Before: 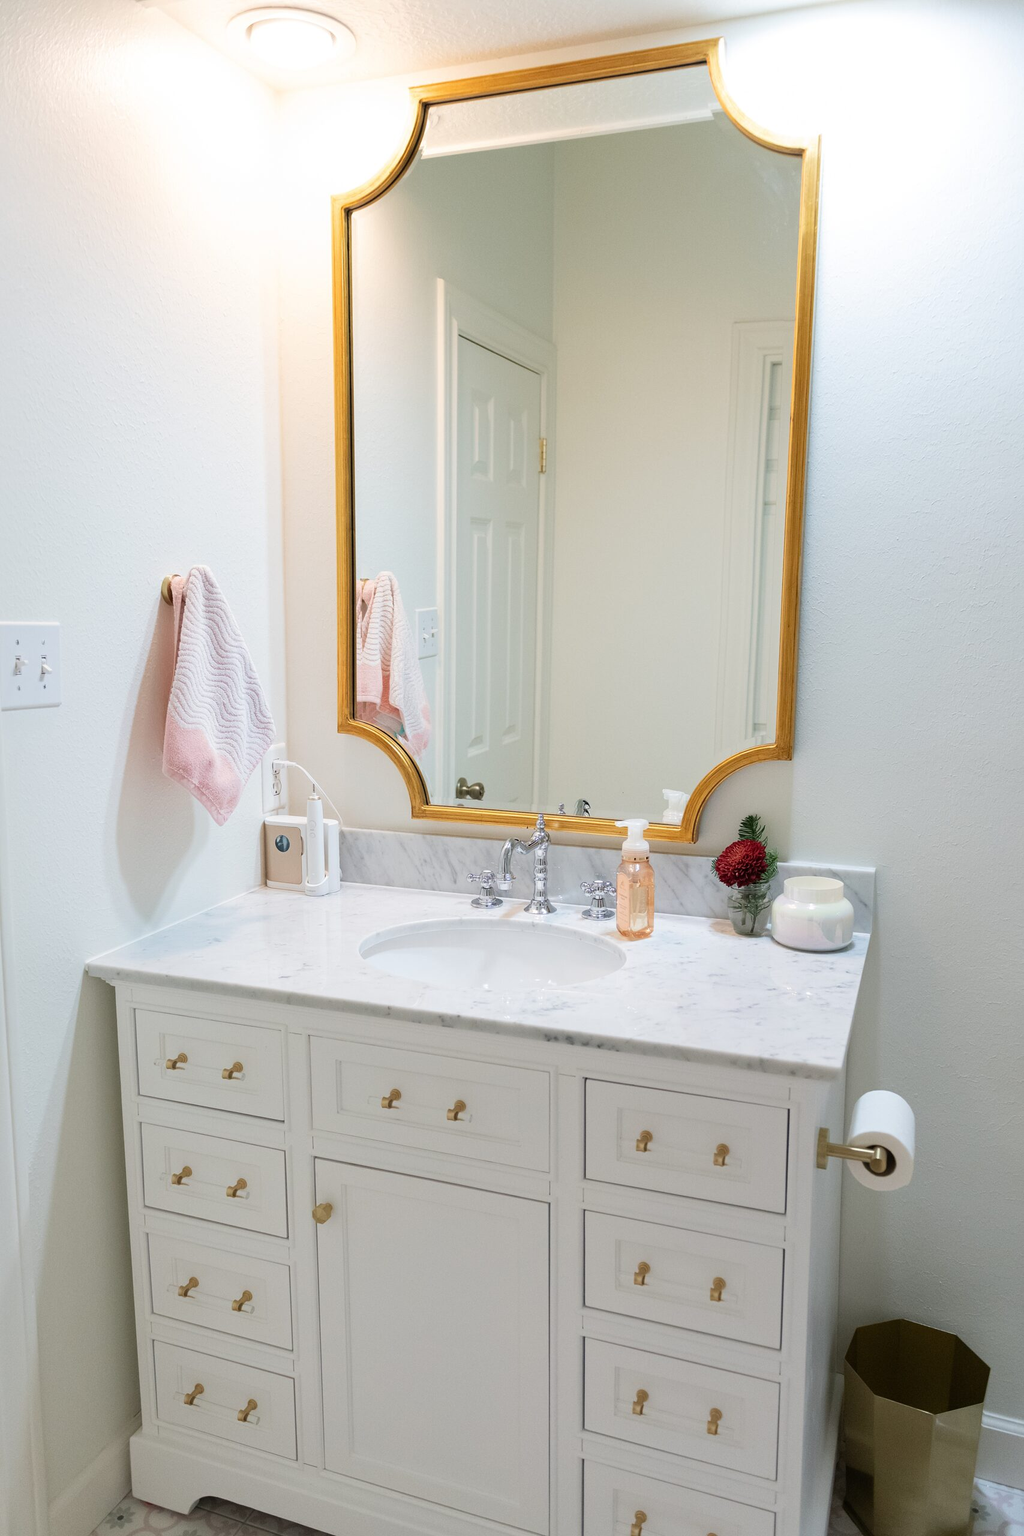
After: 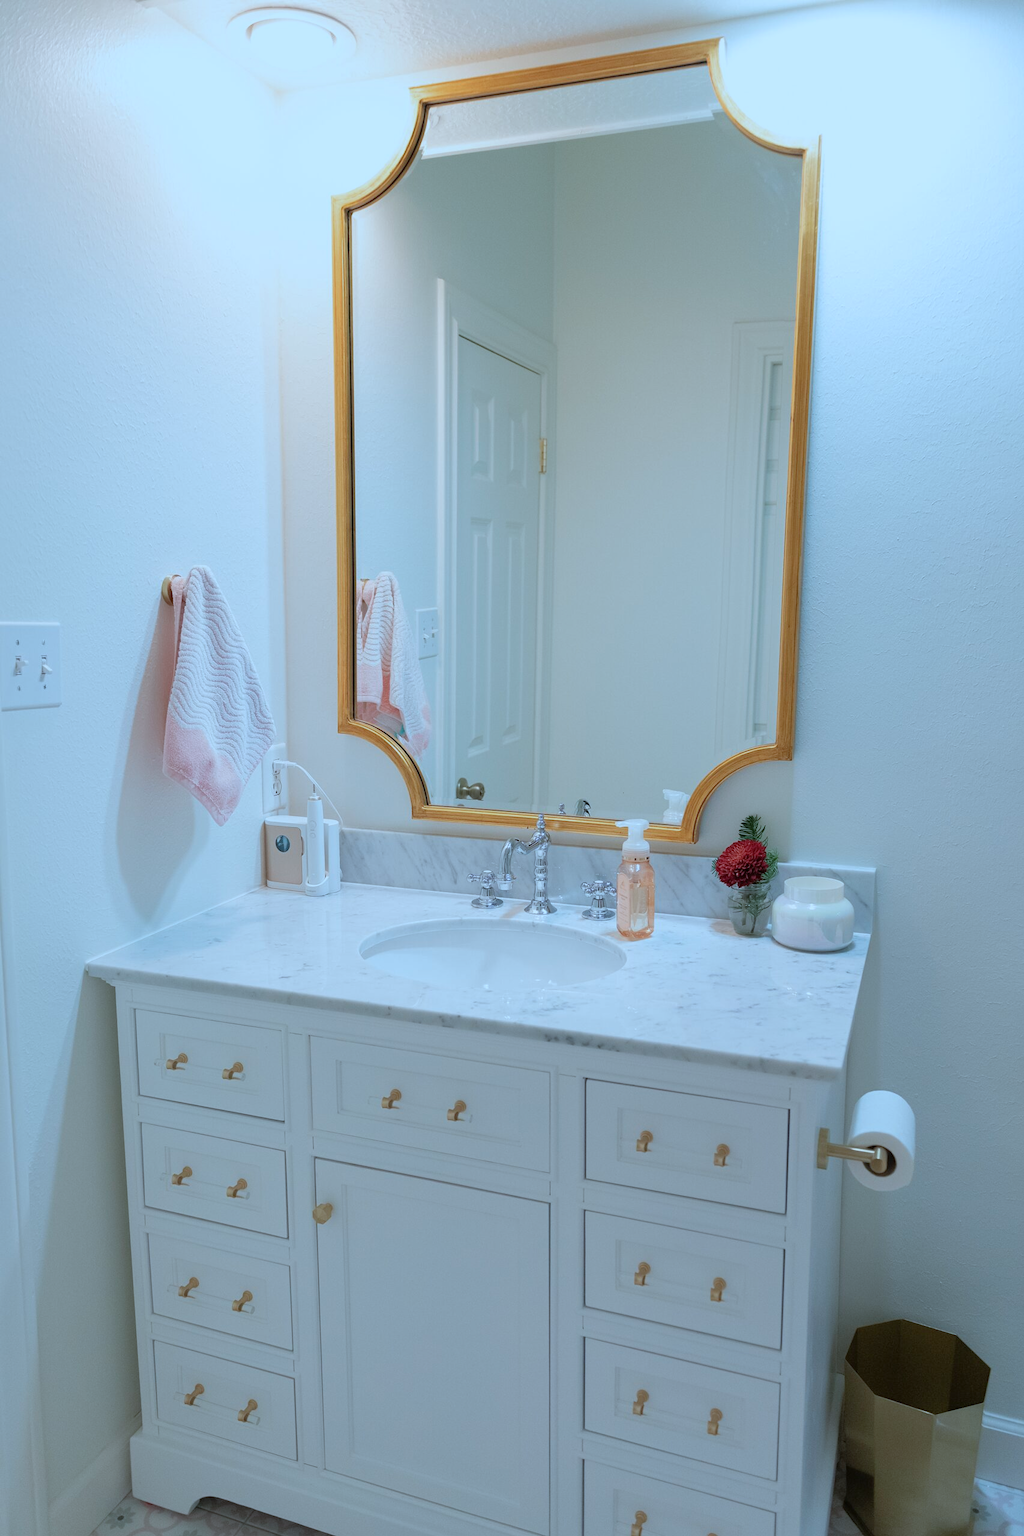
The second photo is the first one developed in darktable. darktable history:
color correction: highlights a* -9.41, highlights b* -22.53
tone equalizer: -8 EV 0.222 EV, -7 EV 0.433 EV, -6 EV 0.41 EV, -5 EV 0.268 EV, -3 EV -0.243 EV, -2 EV -0.427 EV, -1 EV -0.399 EV, +0 EV -0.268 EV, edges refinement/feathering 500, mask exposure compensation -1.57 EV, preserve details no
